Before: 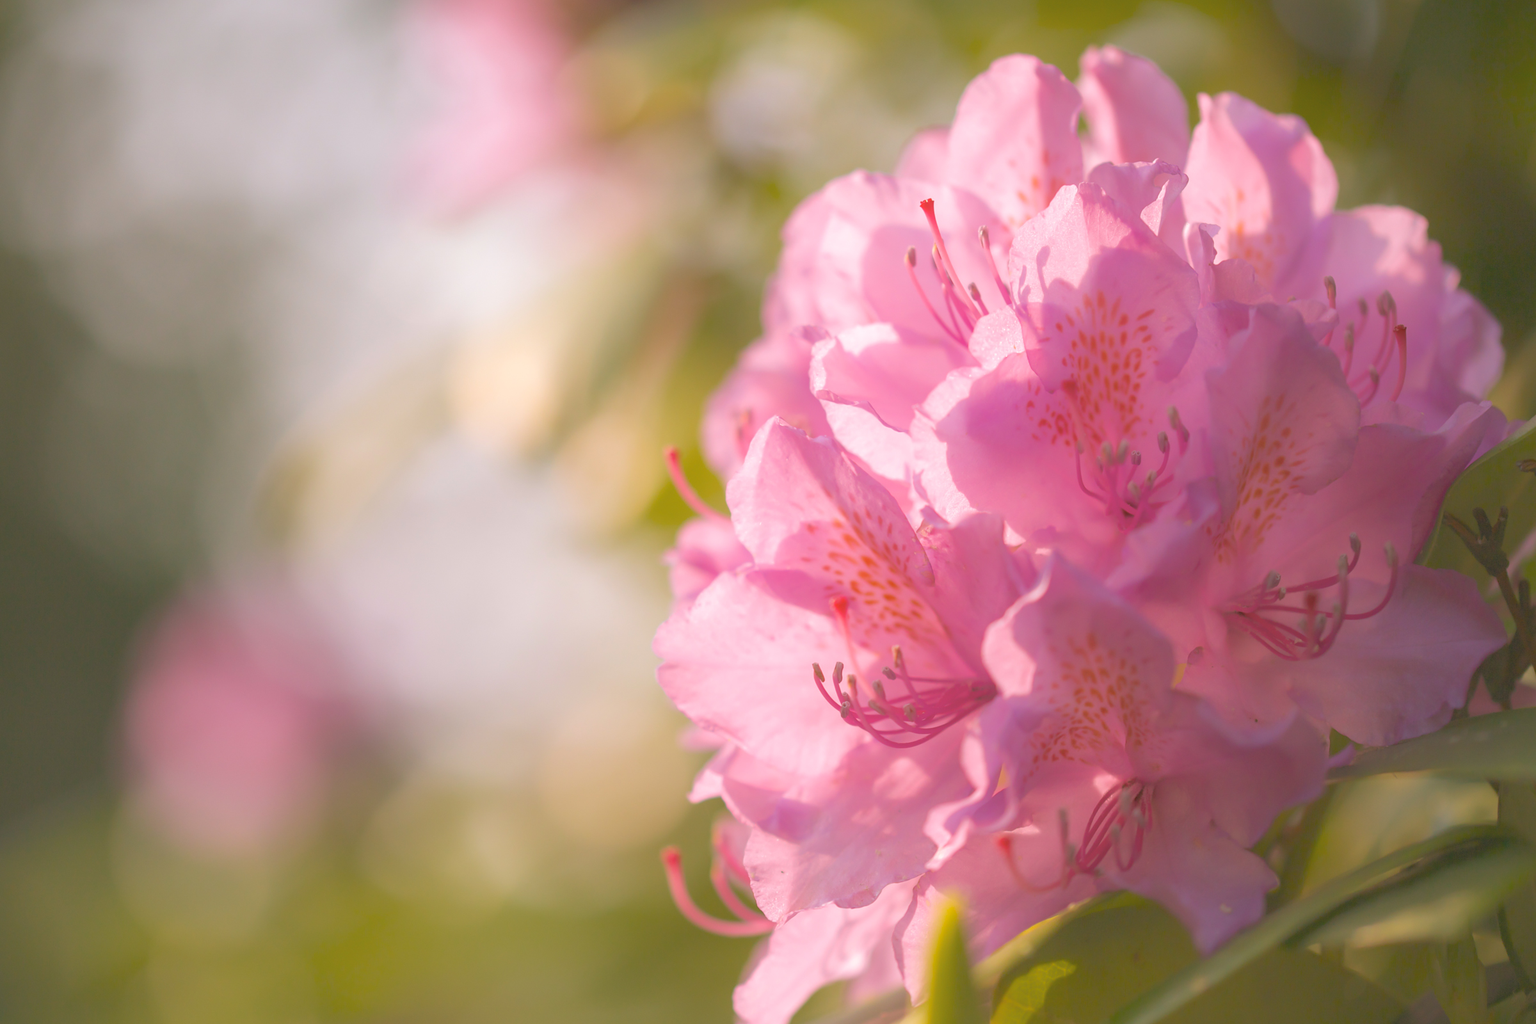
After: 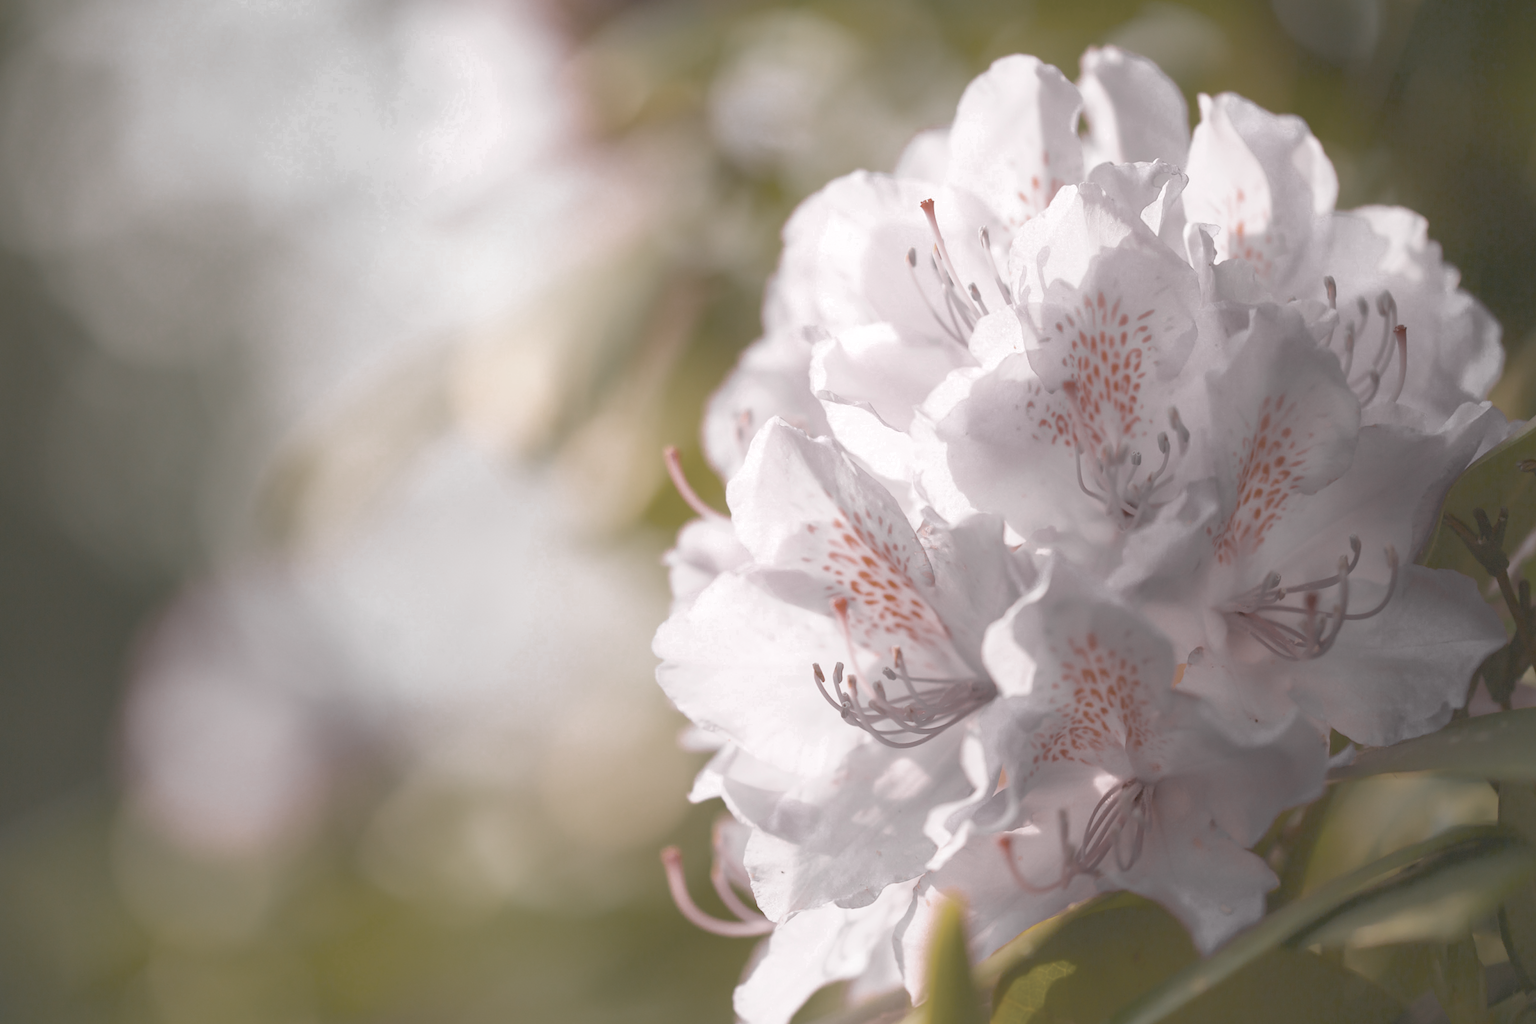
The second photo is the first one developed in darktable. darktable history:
color balance rgb: linear chroma grading › shadows -8%, linear chroma grading › global chroma 10%, perceptual saturation grading › global saturation 2%, perceptual saturation grading › highlights -2%, perceptual saturation grading › mid-tones 4%, perceptual saturation grading › shadows 8%, perceptual brilliance grading › global brilliance 2%, perceptual brilliance grading › highlights -4%, global vibrance 16%, saturation formula JzAzBz (2021)
color zones: curves: ch0 [(0, 0.613) (0.01, 0.613) (0.245, 0.448) (0.498, 0.529) (0.642, 0.665) (0.879, 0.777) (0.99, 0.613)]; ch1 [(0, 0.035) (0.121, 0.189) (0.259, 0.197) (0.415, 0.061) (0.589, 0.022) (0.732, 0.022) (0.857, 0.026) (0.991, 0.053)]
